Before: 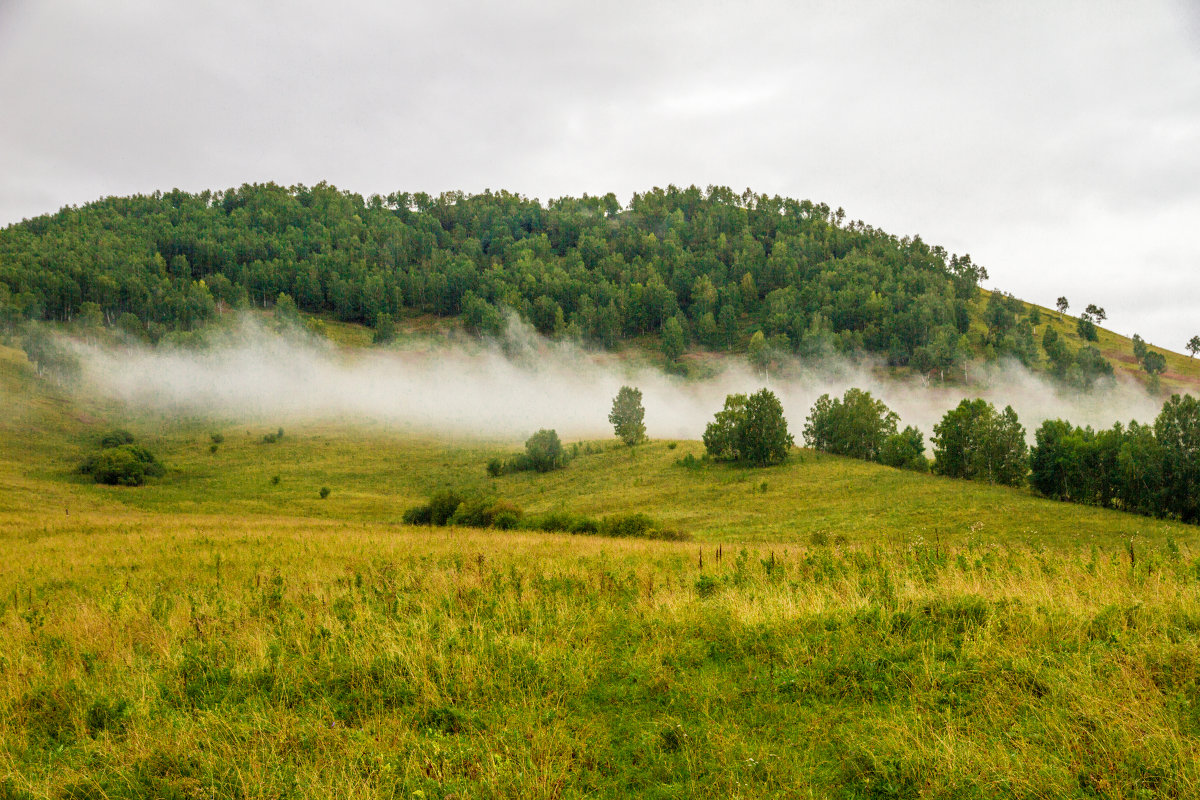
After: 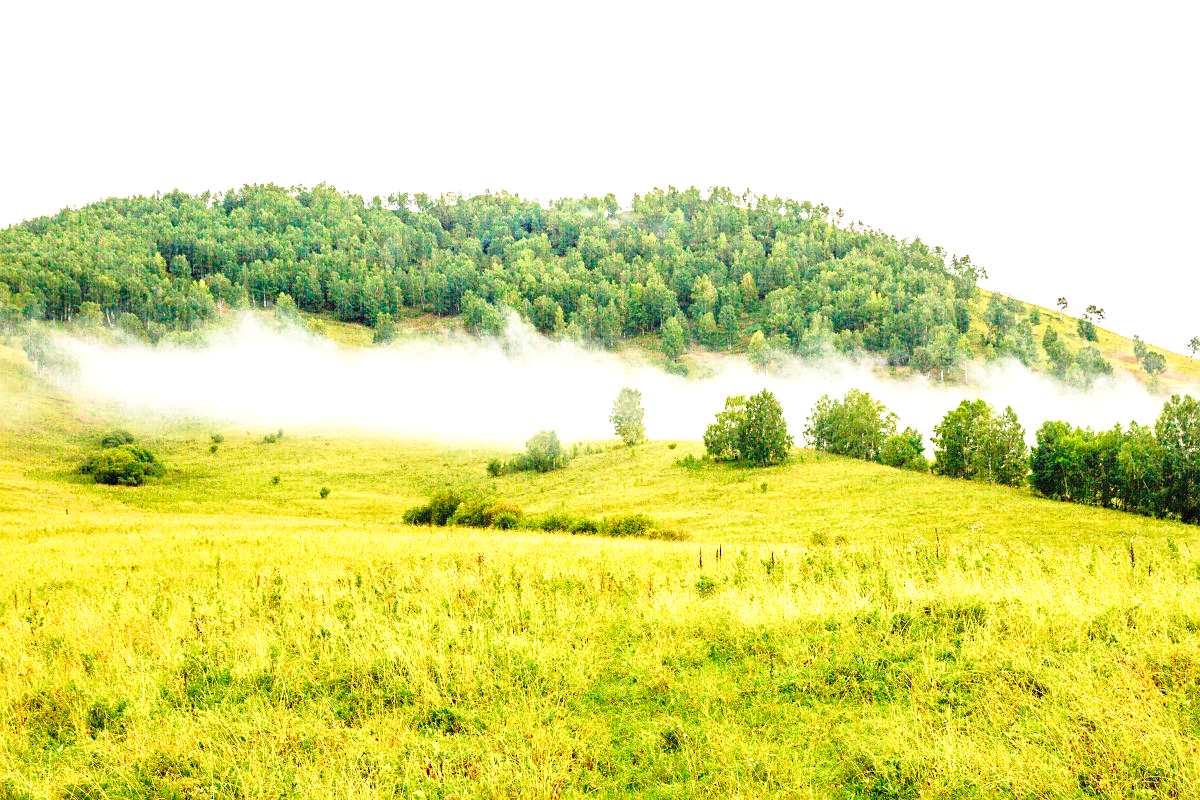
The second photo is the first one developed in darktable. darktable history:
exposure: black level correction 0, exposure 1.297 EV, compensate highlight preservation false
sharpen: amount 0.215
base curve: curves: ch0 [(0, 0) (0.028, 0.03) (0.121, 0.232) (0.46, 0.748) (0.859, 0.968) (1, 1)], preserve colors none
